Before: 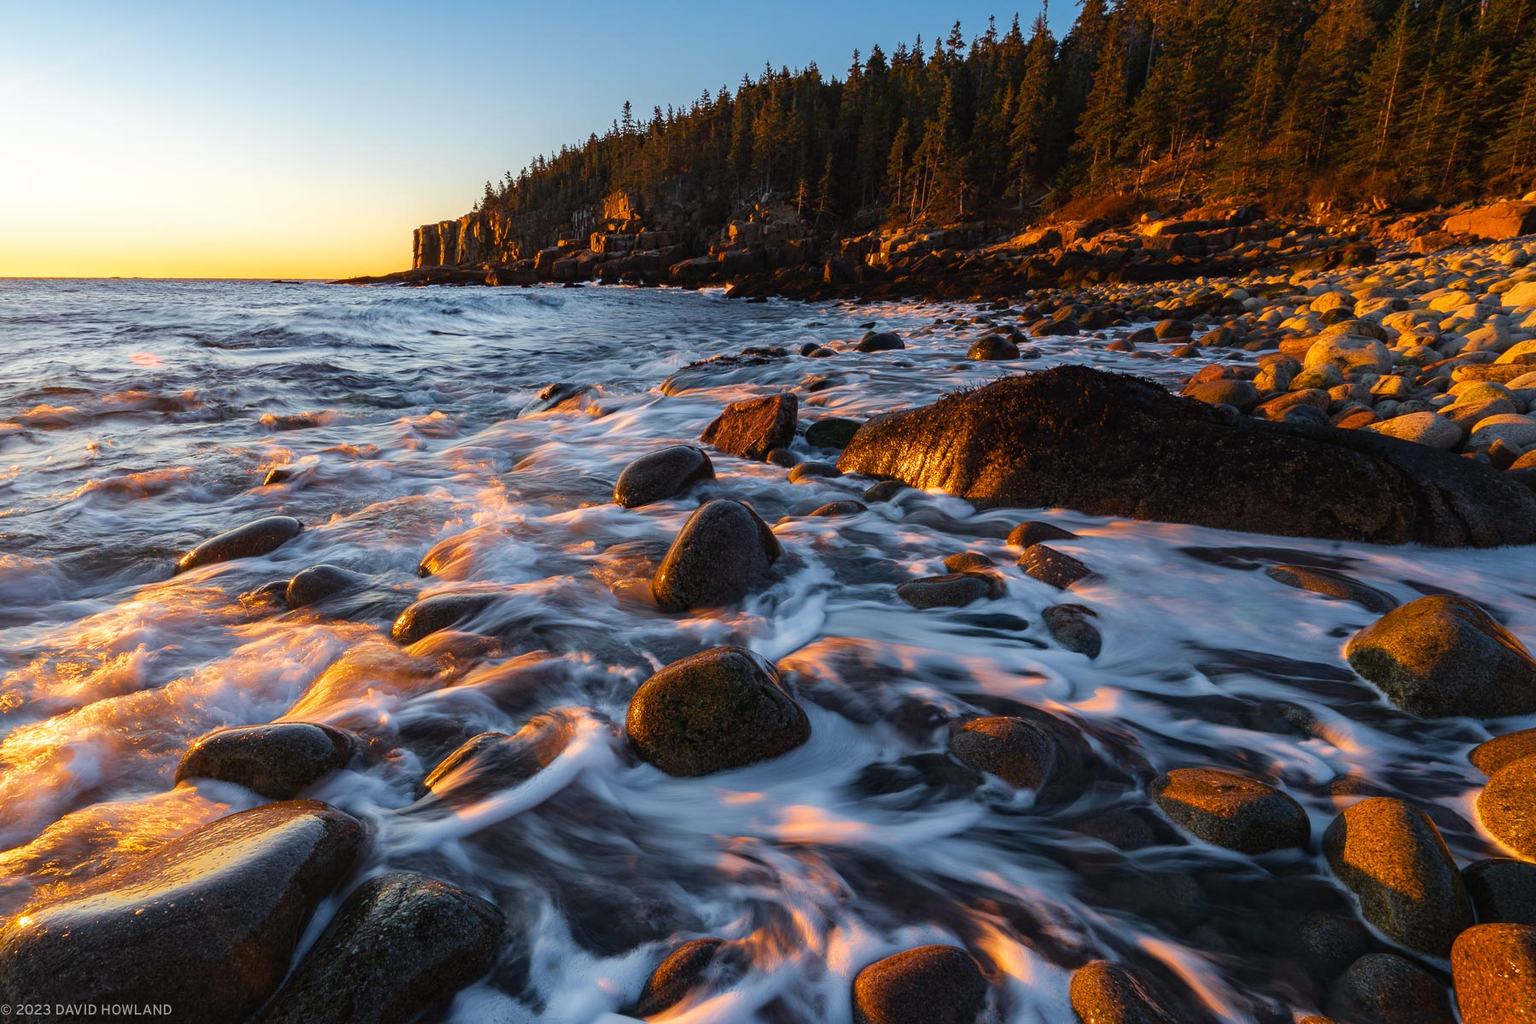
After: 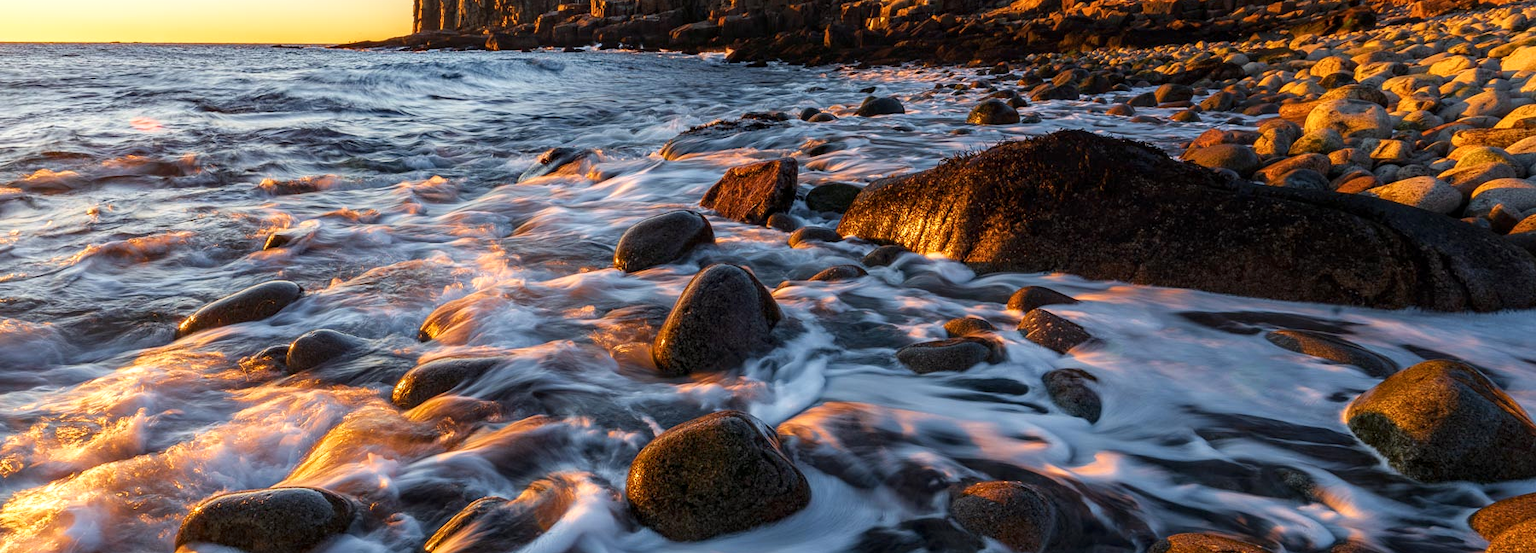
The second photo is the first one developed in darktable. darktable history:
shadows and highlights: shadows 0.102, highlights 39.21
crop and rotate: top 23.04%, bottom 22.817%
local contrast: on, module defaults
